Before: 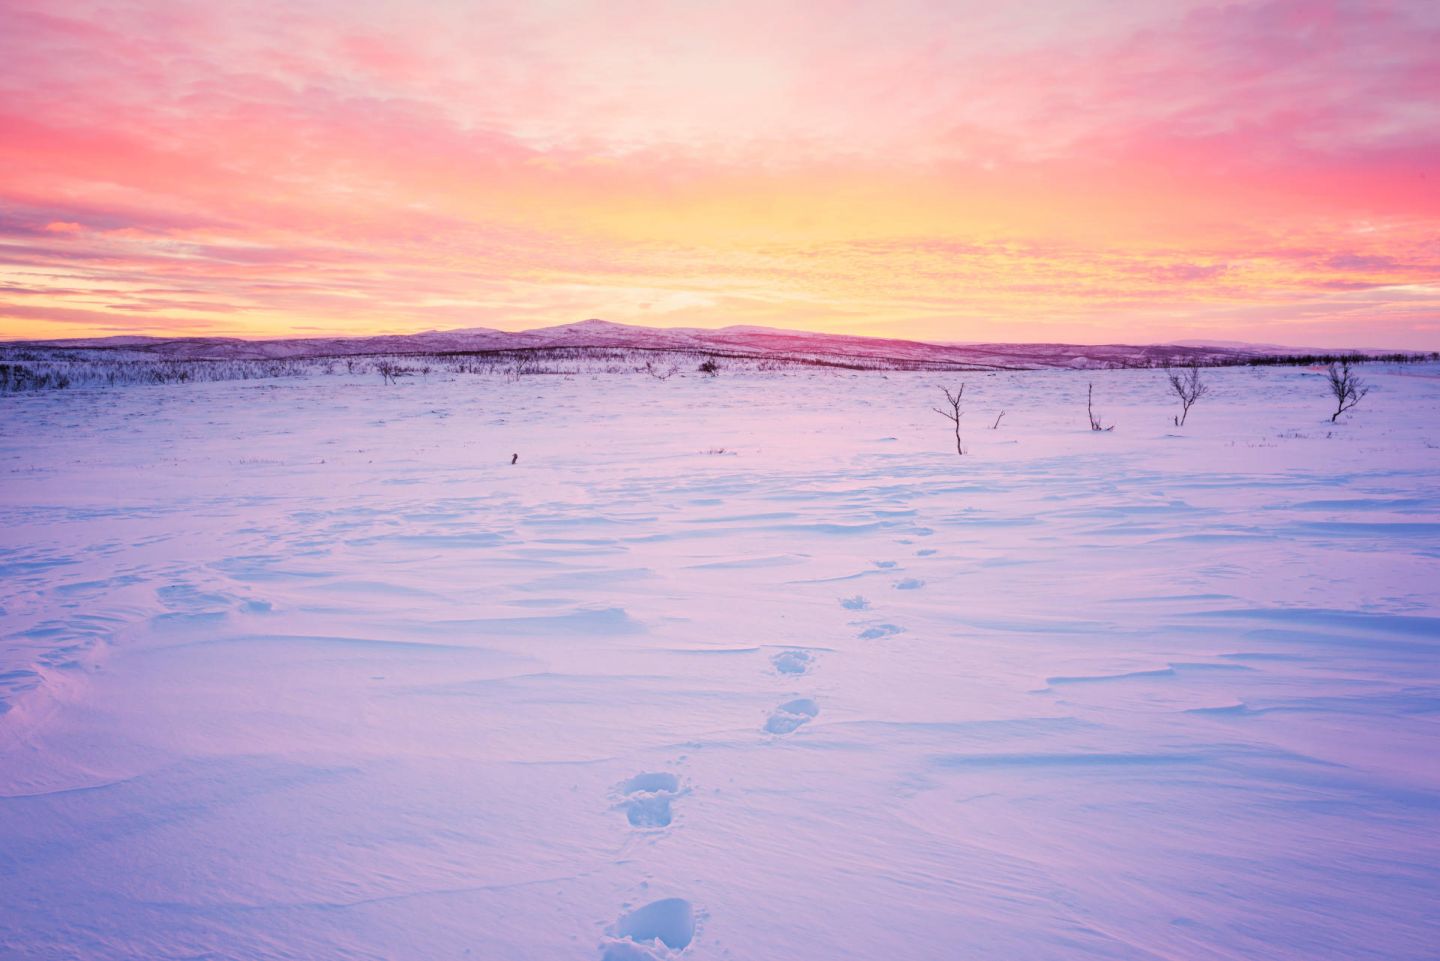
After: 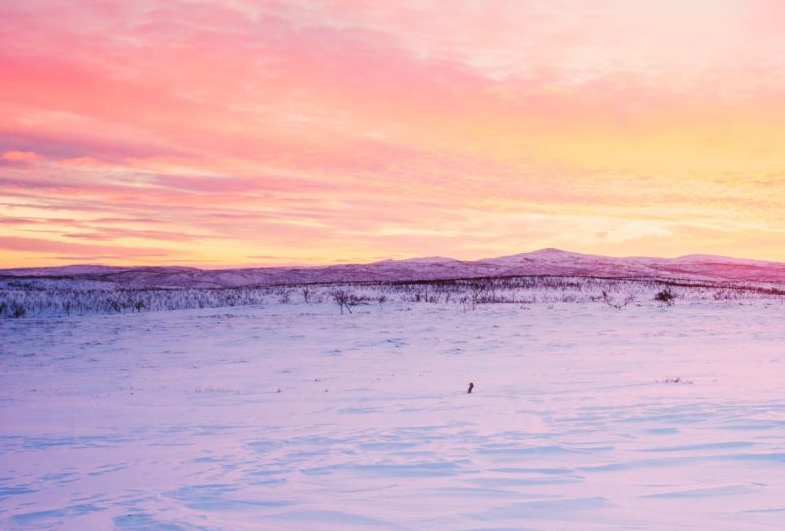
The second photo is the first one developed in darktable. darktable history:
crop and rotate: left 3.056%, top 7.454%, right 42.4%, bottom 37.196%
